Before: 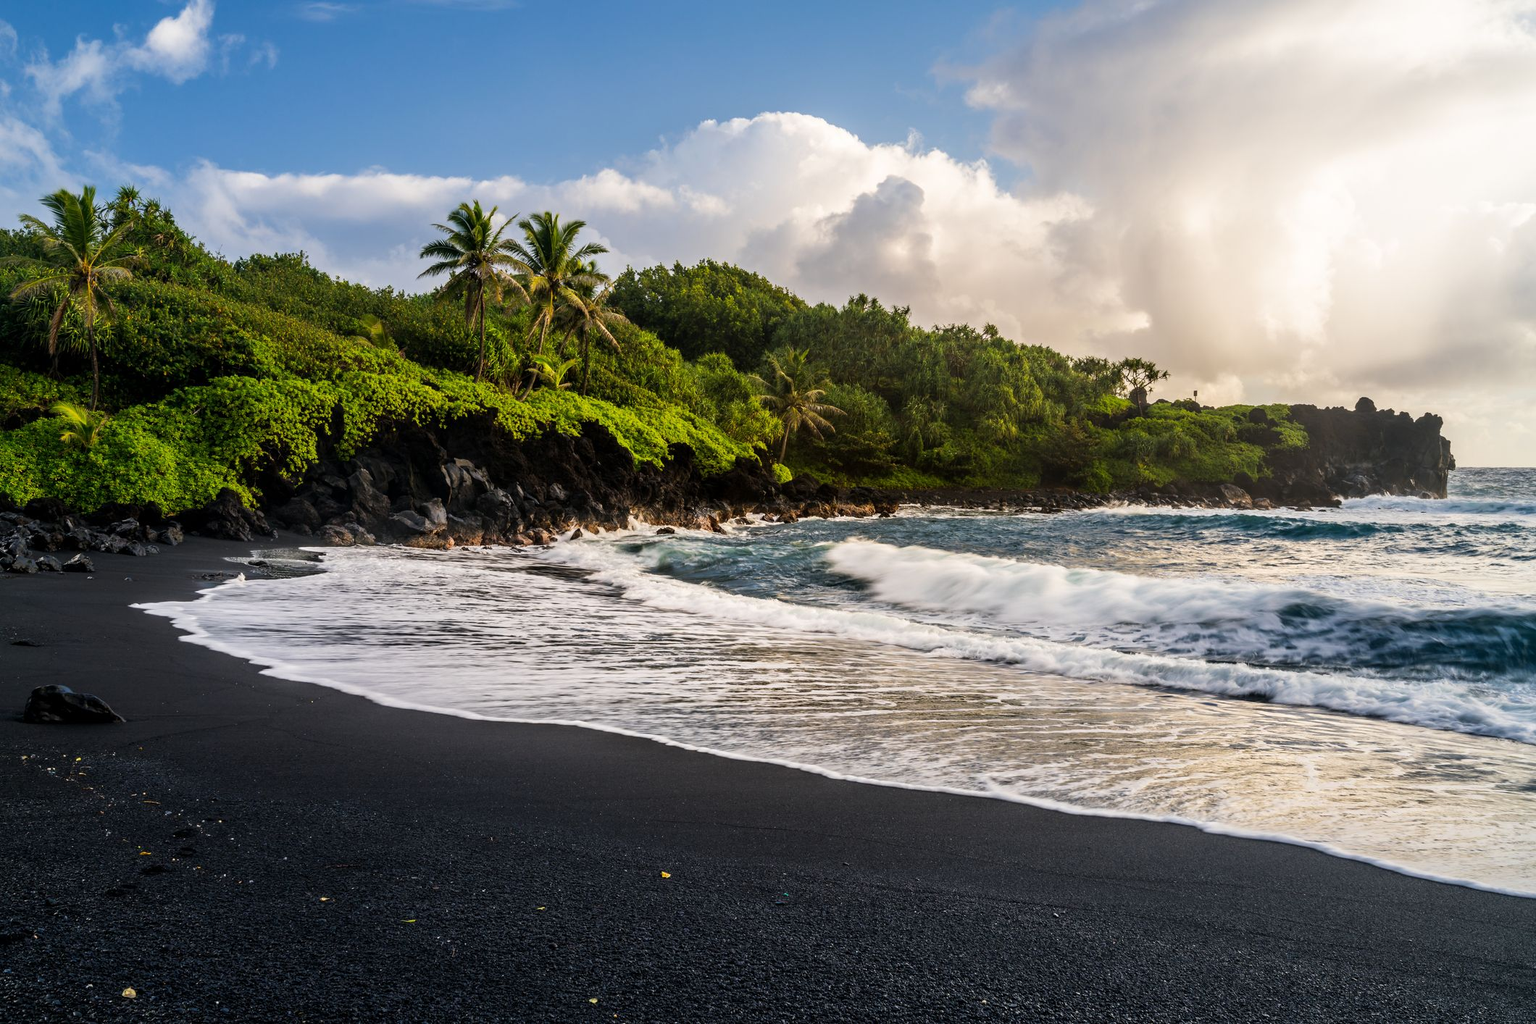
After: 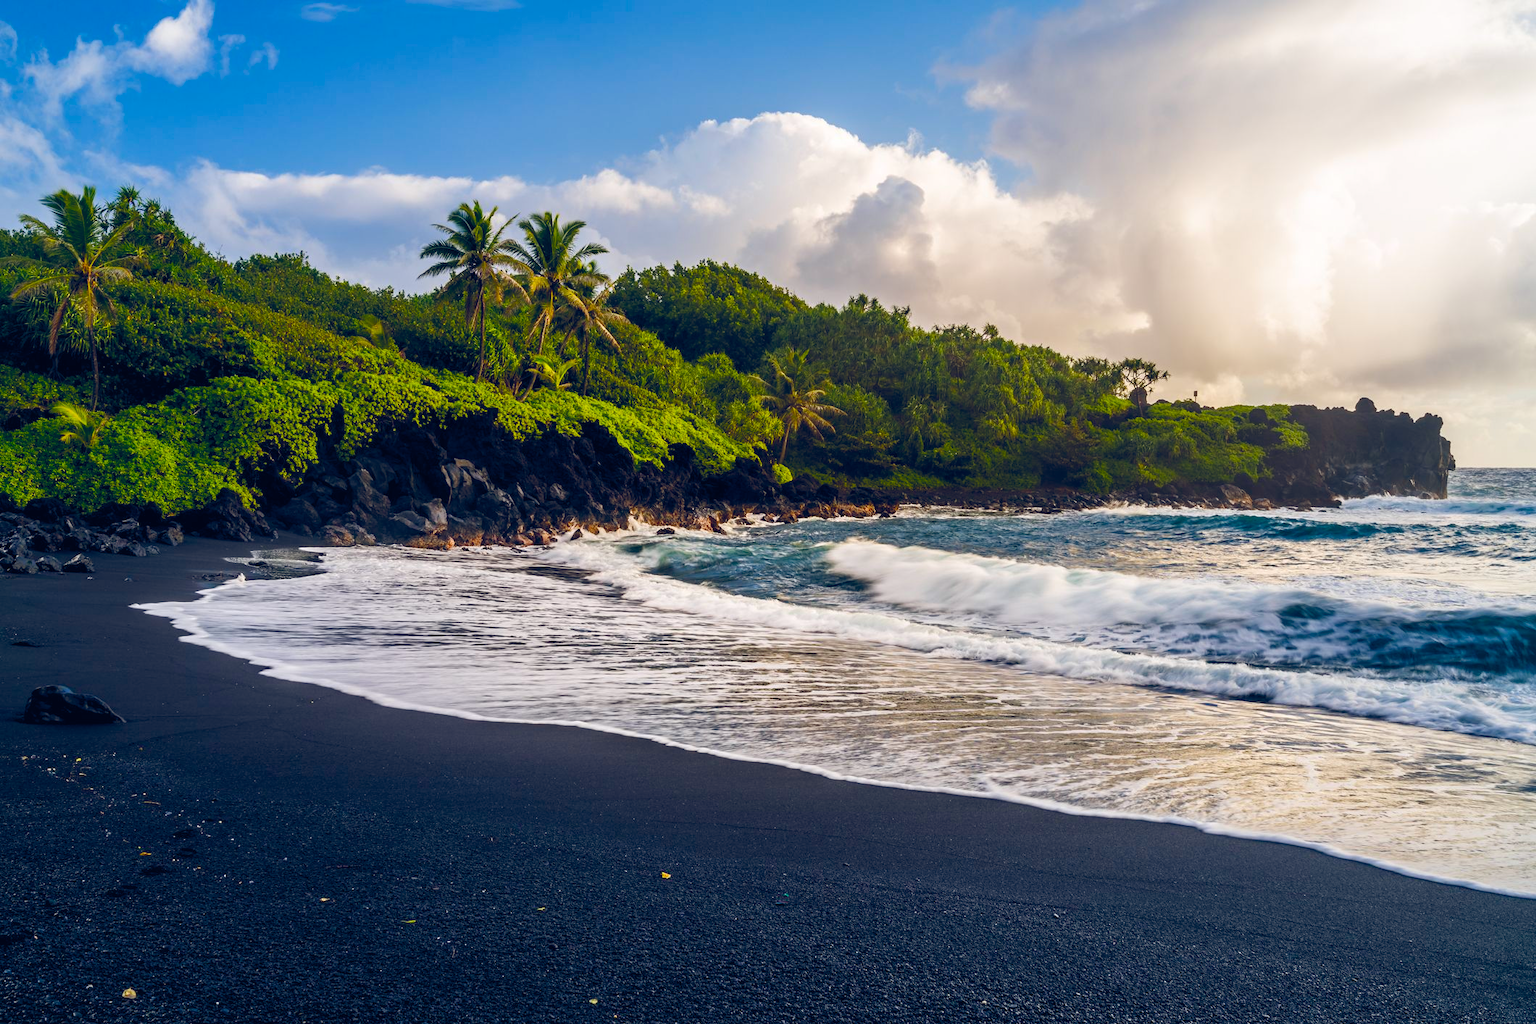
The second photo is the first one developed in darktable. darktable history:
color balance rgb: global offset › luminance 0.404%, global offset › chroma 0.212%, global offset › hue 255.62°, perceptual saturation grading › global saturation 34.618%, perceptual saturation grading › highlights -29.943%, perceptual saturation grading › shadows 35.048%, global vibrance 22.932%
